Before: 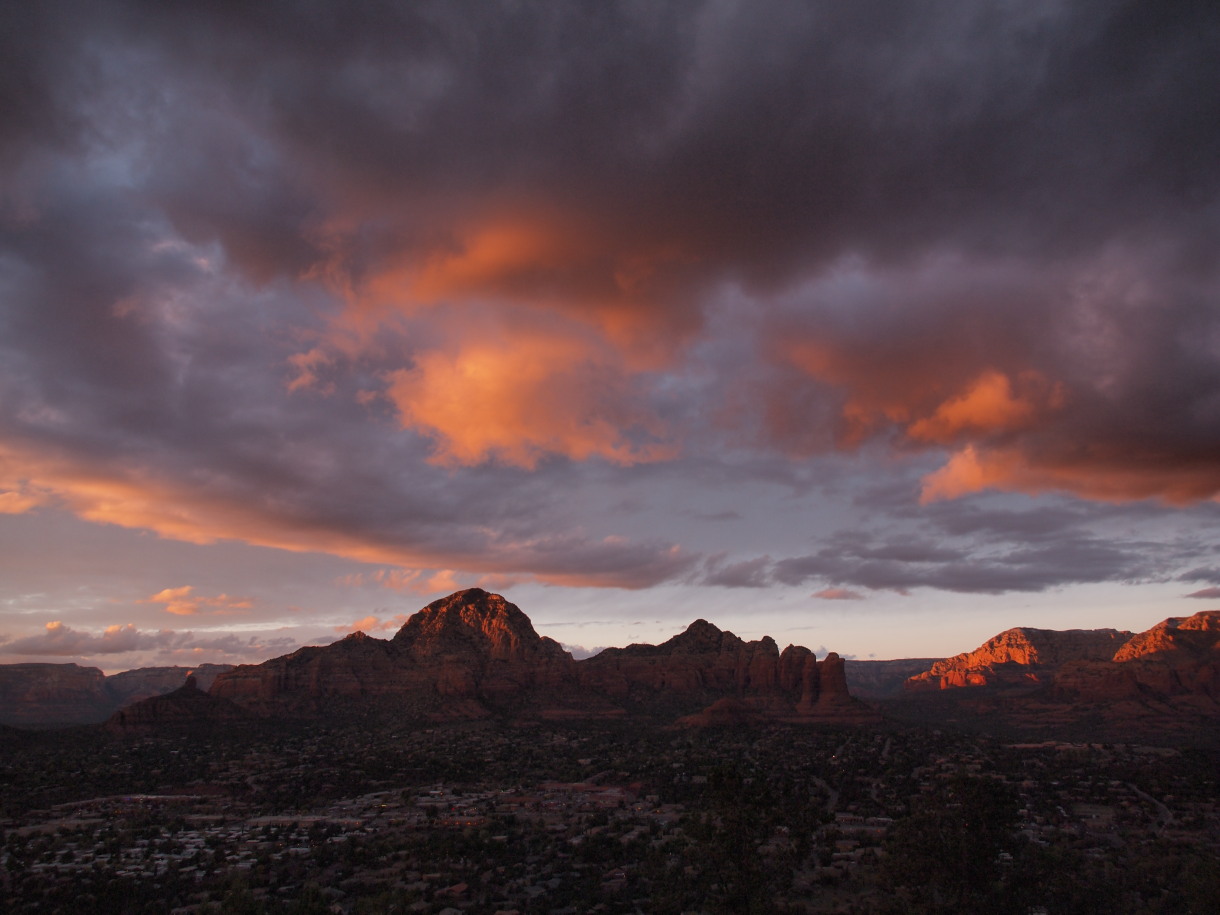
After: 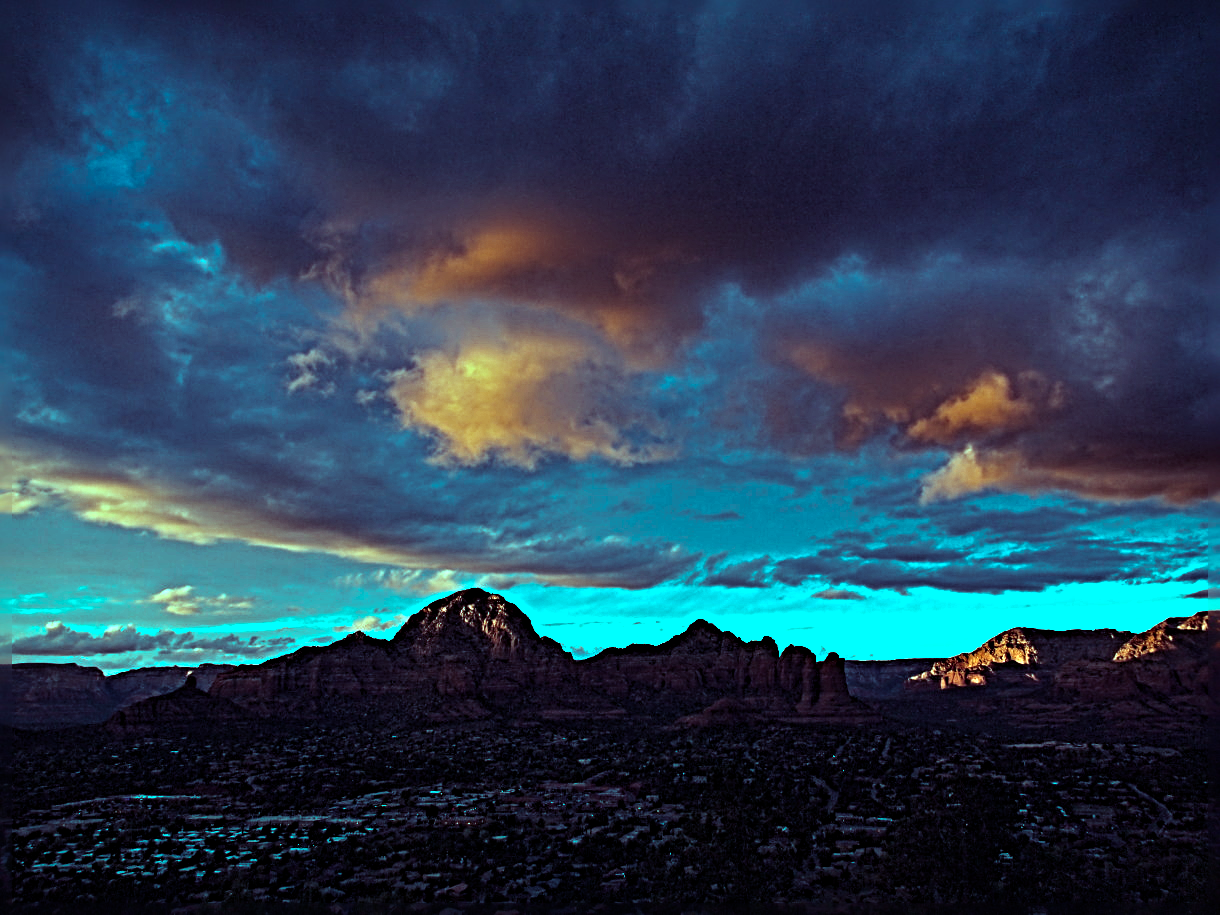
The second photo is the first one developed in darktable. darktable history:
sharpen: radius 6.297, amount 1.788, threshold 0.13
color balance rgb: shadows lift › luminance -28.9%, shadows lift › chroma 14.839%, shadows lift › hue 272.53°, power › luminance -9.123%, highlights gain › luminance 19.736%, highlights gain › chroma 13.098%, highlights gain › hue 175.96°, perceptual saturation grading › global saturation 29.923%, perceptual brilliance grading › global brilliance 14.684%, perceptual brilliance grading › shadows -34.831%, global vibrance 9.267%
color correction: highlights a* -10.52, highlights b* -18.94
